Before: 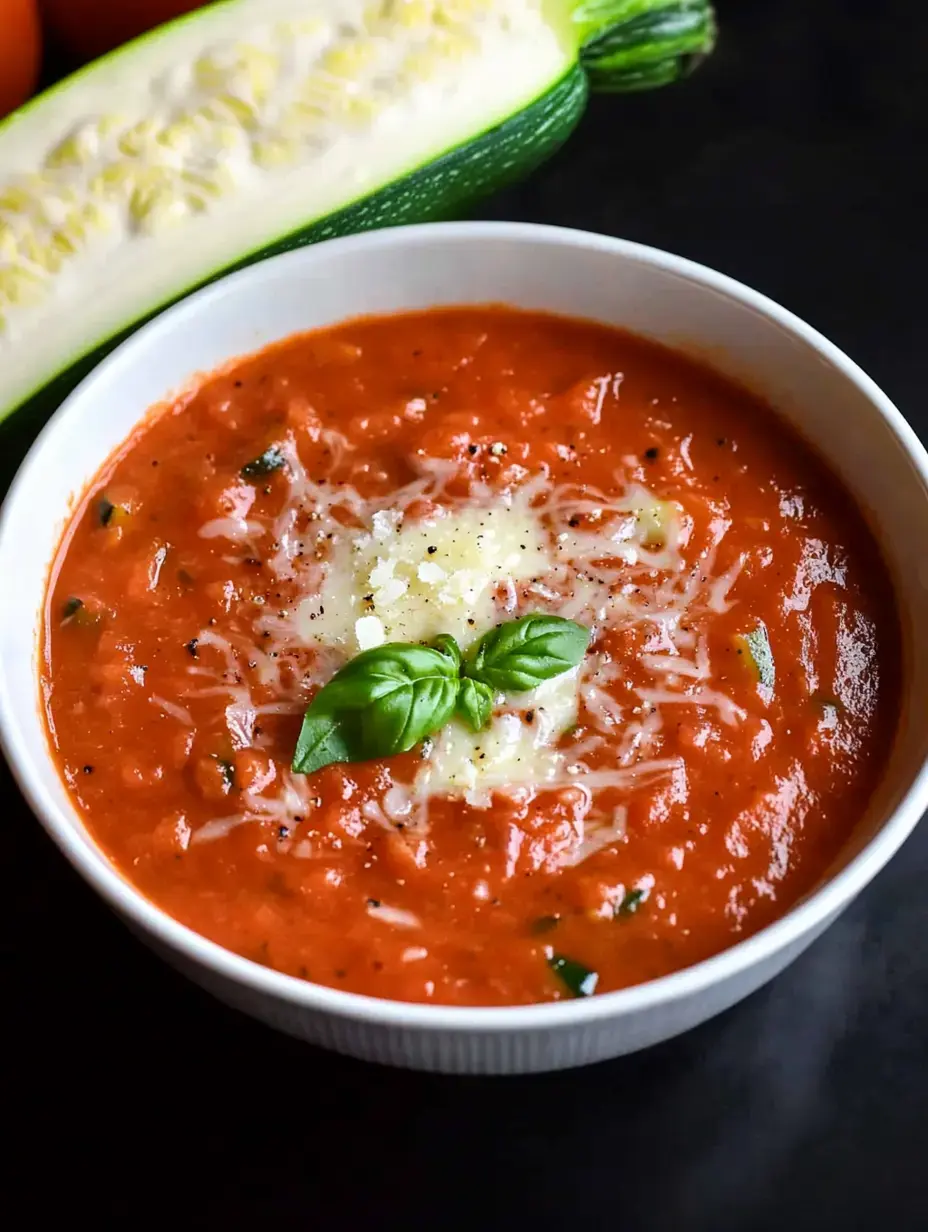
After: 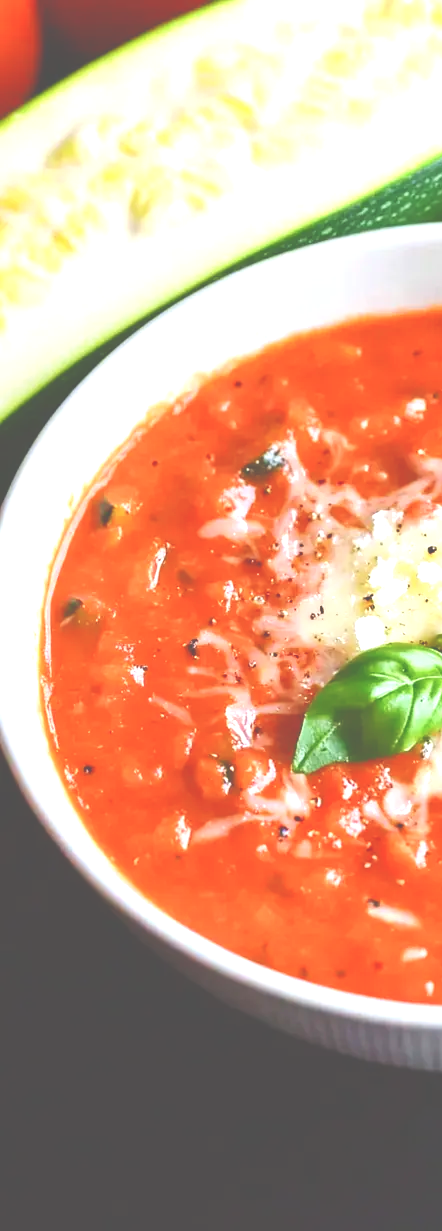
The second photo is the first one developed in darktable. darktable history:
crop and rotate: left 0.062%, top 0%, right 52.243%
color balance rgb: global offset › luminance -0.358%, perceptual saturation grading › global saturation 20%, perceptual saturation grading › highlights -24.93%, perceptual saturation grading › shadows 25.518%, perceptual brilliance grading › global brilliance 1.411%, perceptual brilliance grading › highlights 8.268%, perceptual brilliance grading › shadows -3.926%, contrast -29.671%
exposure: black level correction -0.024, exposure 1.393 EV, compensate highlight preservation false
